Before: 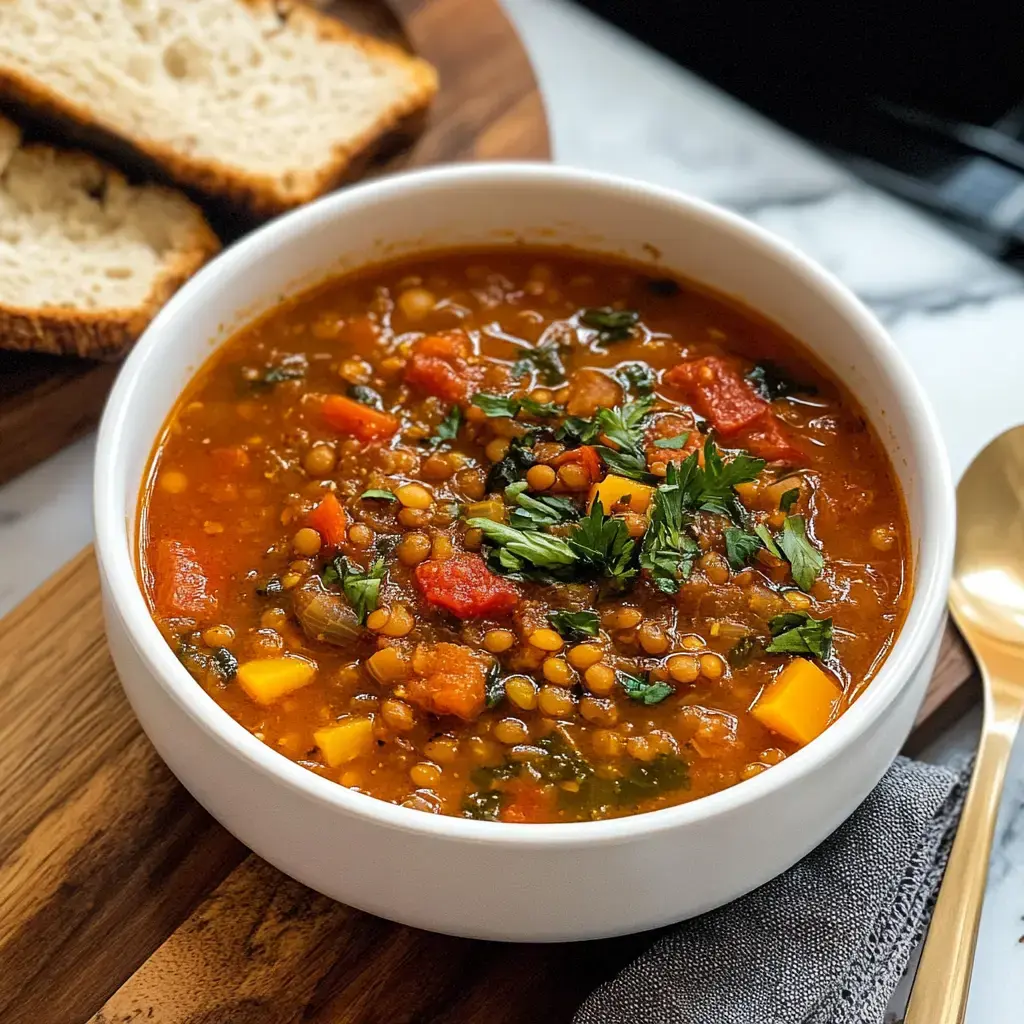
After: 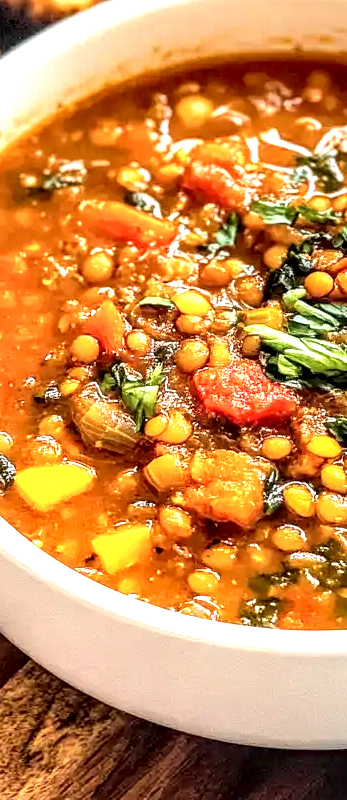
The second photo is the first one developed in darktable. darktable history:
local contrast: highlights 21%, detail 196%
exposure: black level correction 0.001, exposure 1.399 EV, compensate highlight preservation false
crop and rotate: left 21.717%, top 18.899%, right 44.388%, bottom 2.969%
tone curve: curves: ch0 [(0, 0.047) (0.199, 0.263) (0.47, 0.555) (0.805, 0.839) (1, 0.962)], color space Lab, independent channels, preserve colors none
